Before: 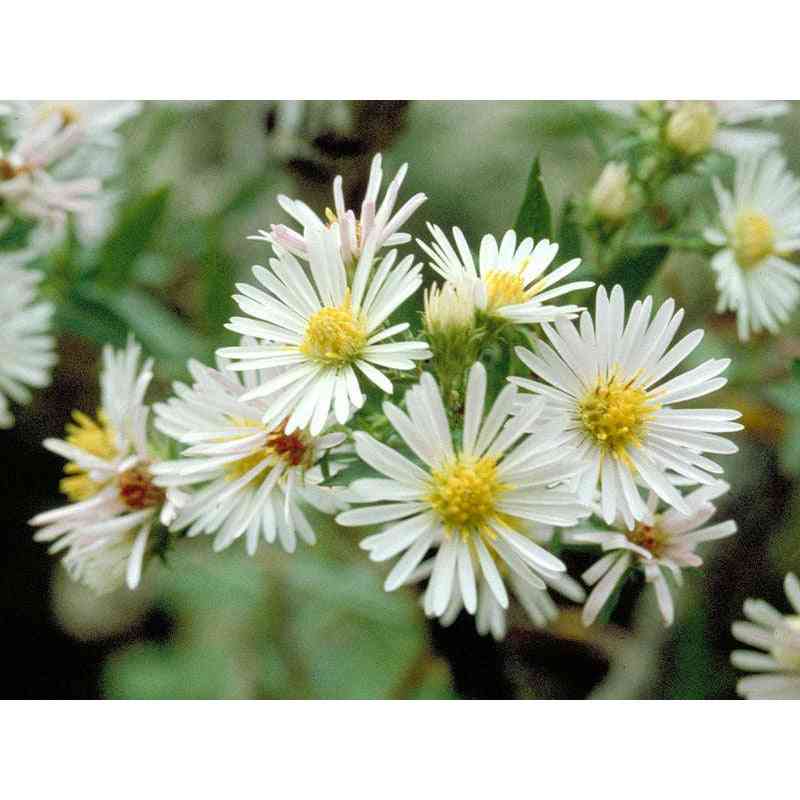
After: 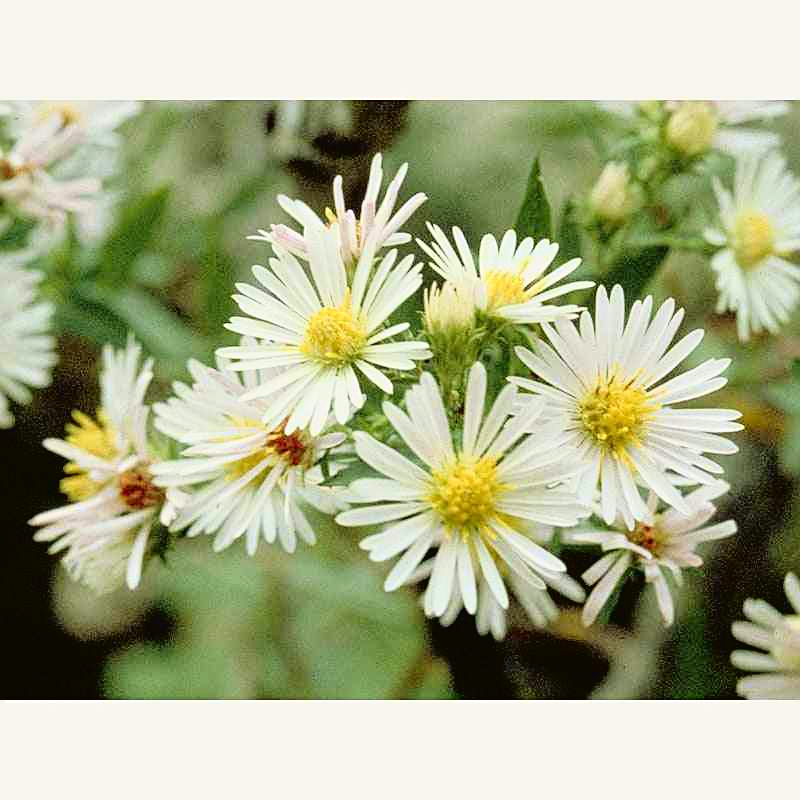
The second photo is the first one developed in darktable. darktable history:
tone curve: curves: ch0 [(0, 0.021) (0.049, 0.044) (0.152, 0.14) (0.328, 0.377) (0.473, 0.543) (0.641, 0.705) (0.85, 0.894) (1, 0.969)]; ch1 [(0, 0) (0.302, 0.331) (0.433, 0.432) (0.472, 0.47) (0.502, 0.503) (0.527, 0.521) (0.564, 0.58) (0.614, 0.626) (0.677, 0.701) (0.859, 0.885) (1, 1)]; ch2 [(0, 0) (0.33, 0.301) (0.447, 0.44) (0.487, 0.496) (0.502, 0.516) (0.535, 0.563) (0.565, 0.593) (0.608, 0.638) (1, 1)], color space Lab, independent channels, preserve colors none
sharpen: on, module defaults
